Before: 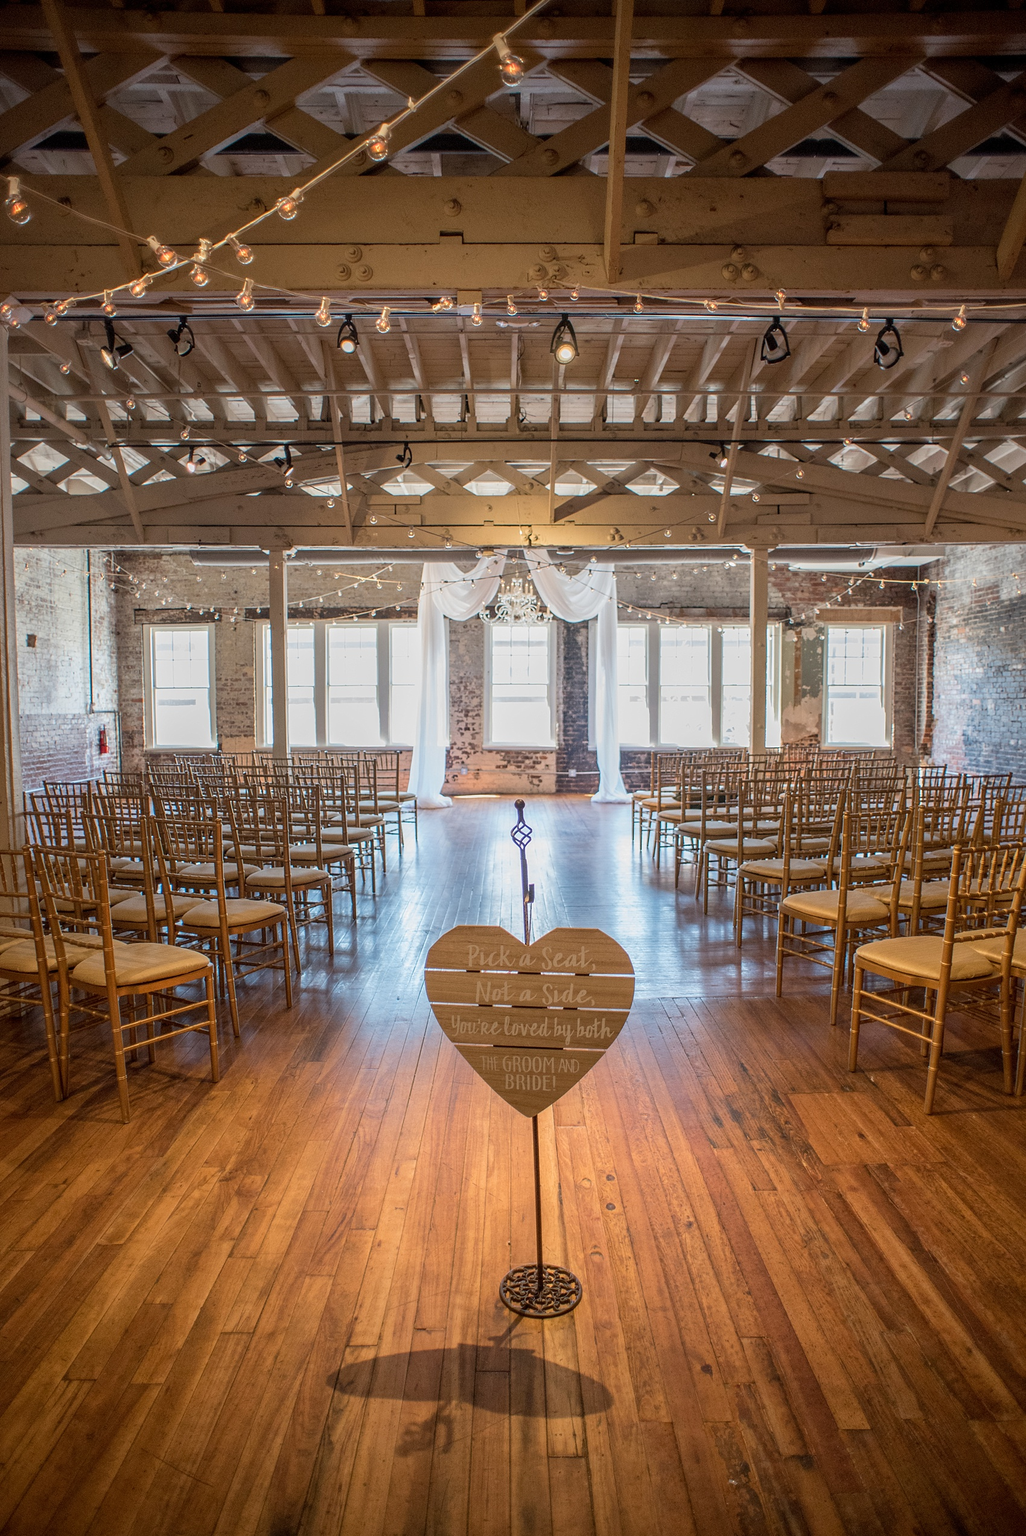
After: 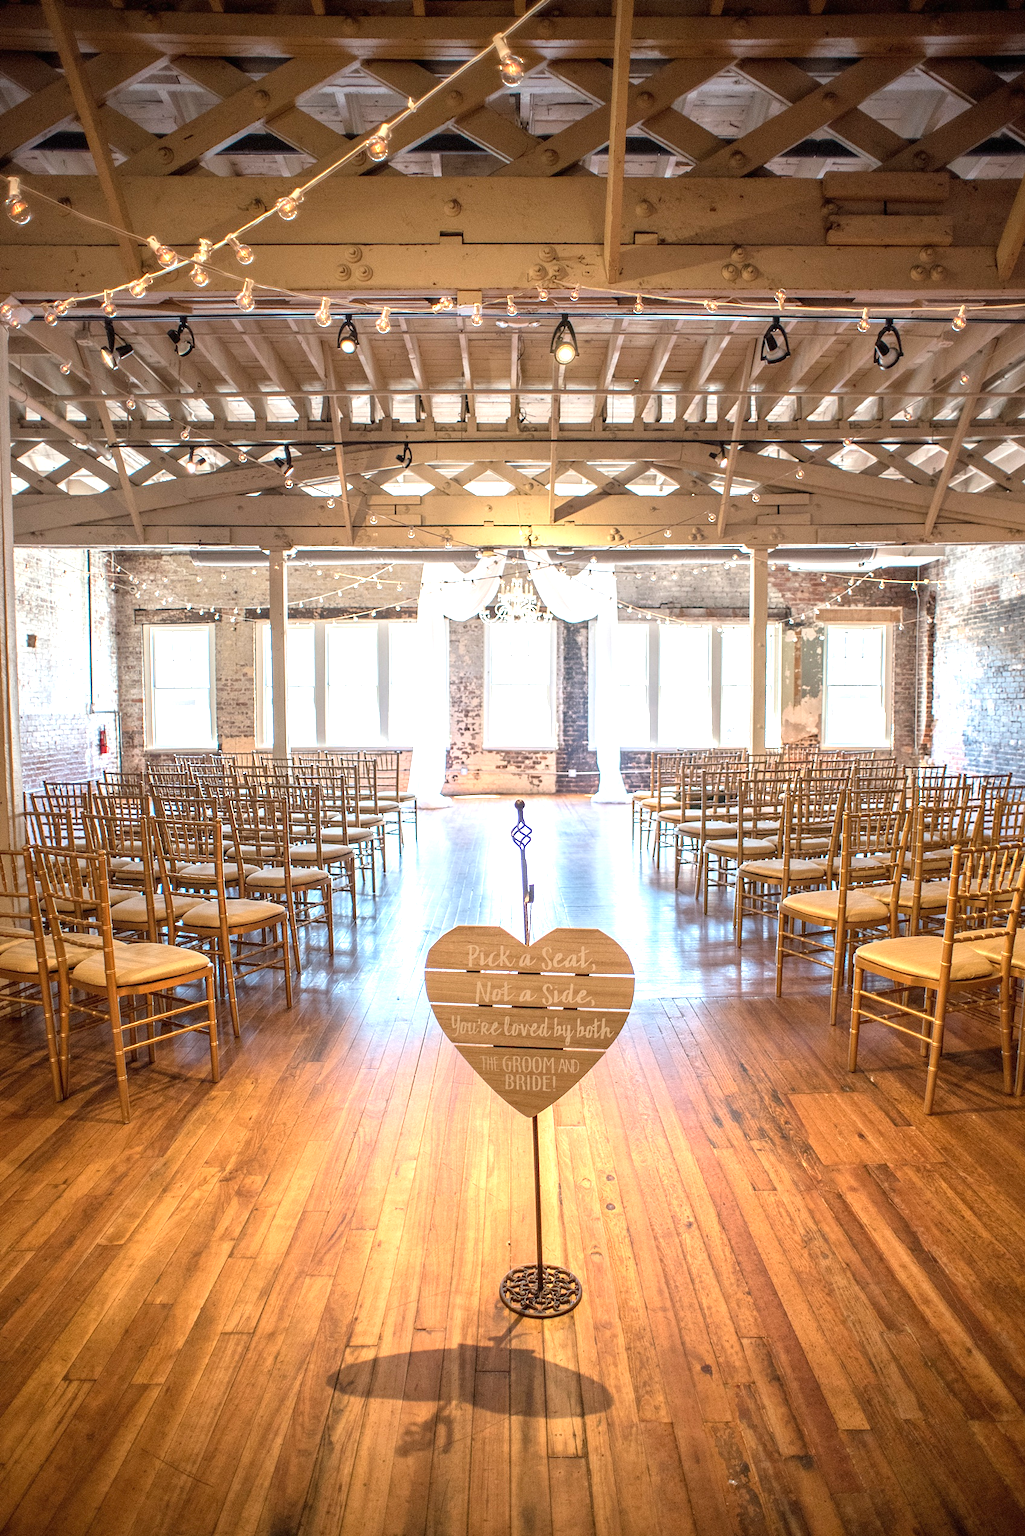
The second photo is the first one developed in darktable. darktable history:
exposure: black level correction 0, exposure 1.105 EV, compensate highlight preservation false
contrast brightness saturation: saturation -0.026
